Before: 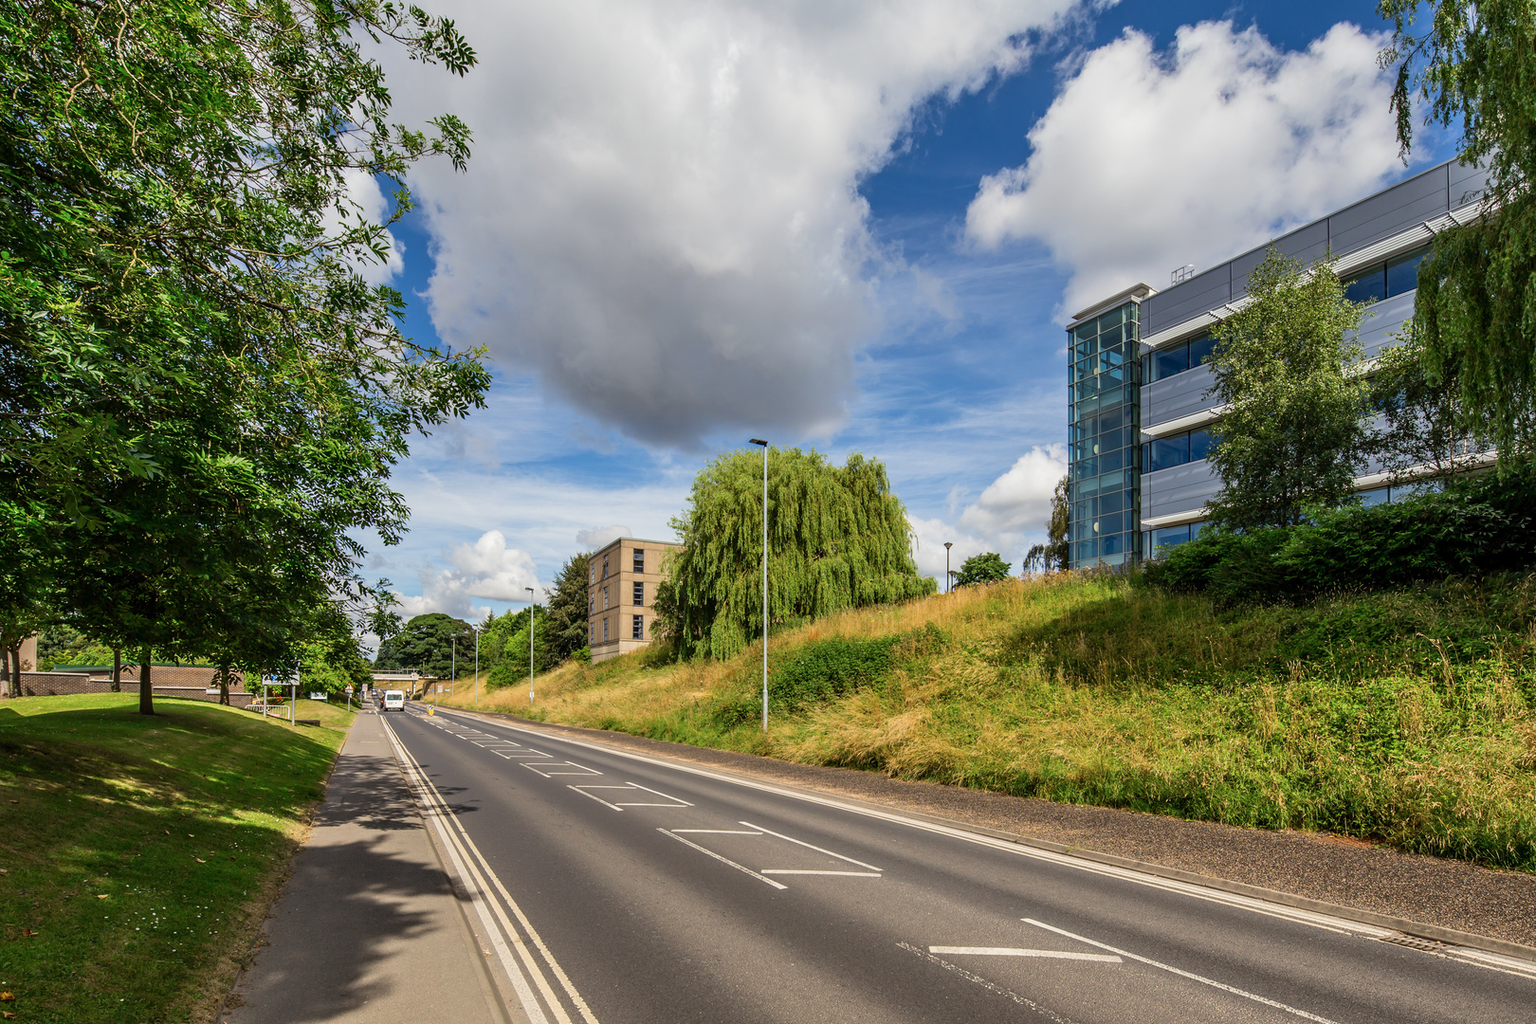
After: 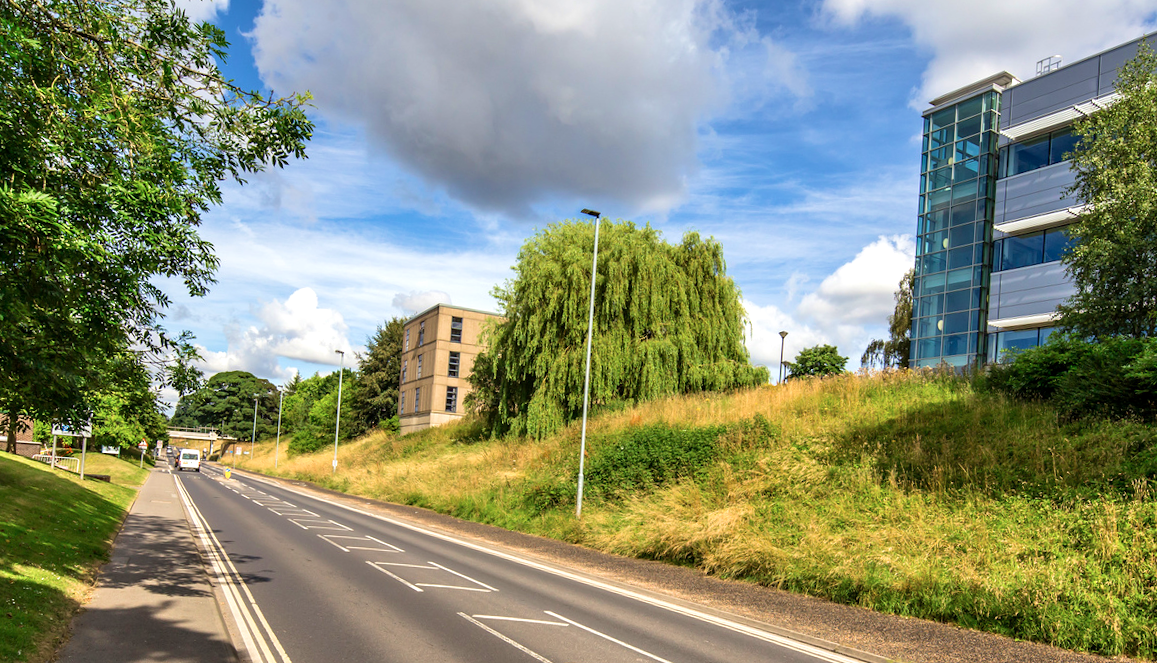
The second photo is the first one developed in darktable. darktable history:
exposure: black level correction 0.001, exposure 0.499 EV, compensate highlight preservation false
crop and rotate: angle -3.69°, left 9.744%, top 20.928%, right 12.065%, bottom 11.842%
velvia: on, module defaults
